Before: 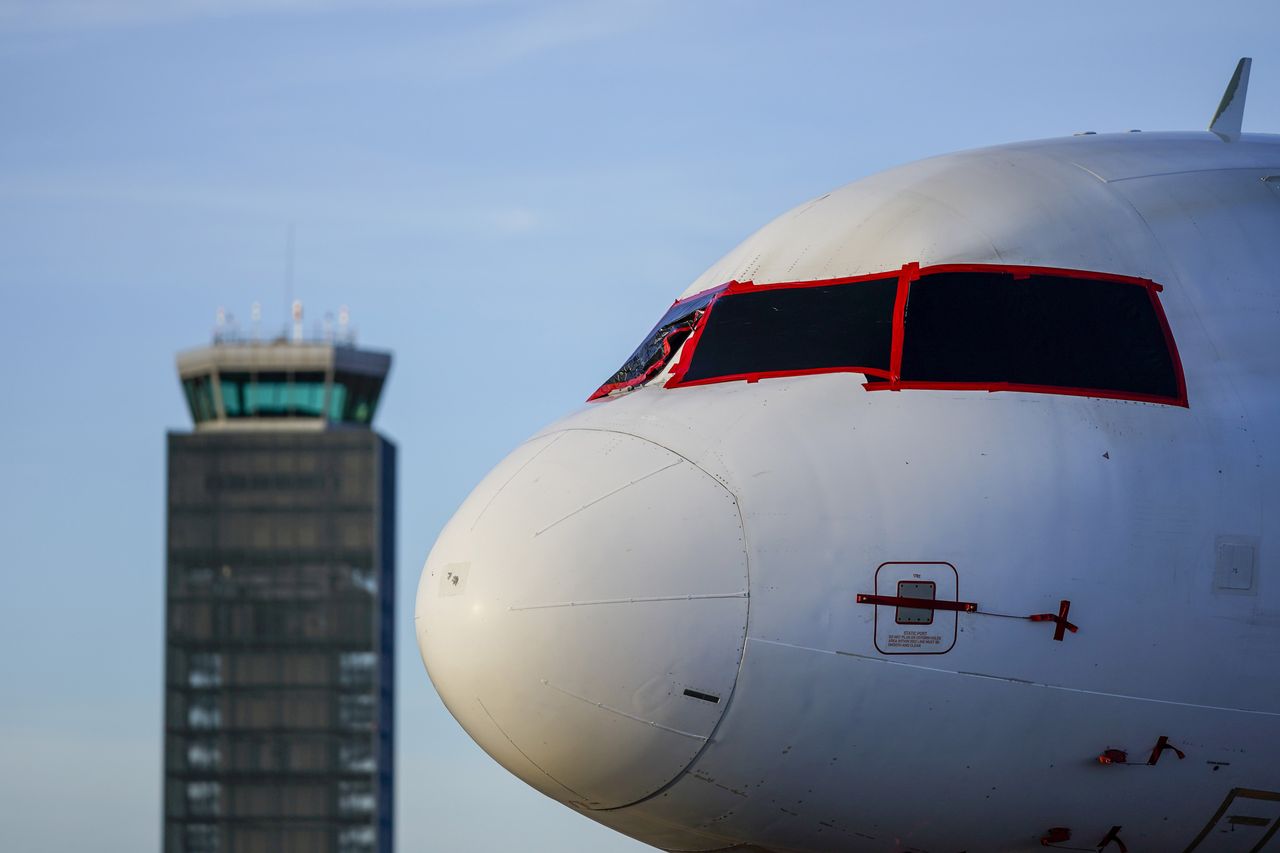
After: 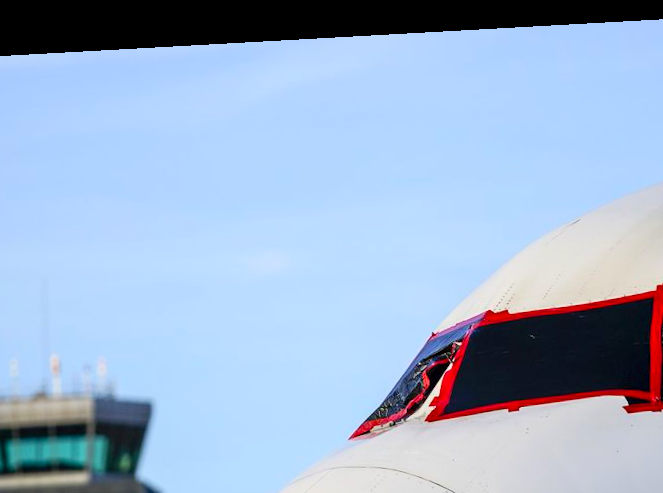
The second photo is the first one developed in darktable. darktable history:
contrast brightness saturation: contrast 0.2, brightness 0.16, saturation 0.22
rotate and perspective: rotation -3.18°, automatic cropping off
exposure: black level correction 0.001, compensate highlight preservation false
crop: left 19.556%, right 30.401%, bottom 46.458%
